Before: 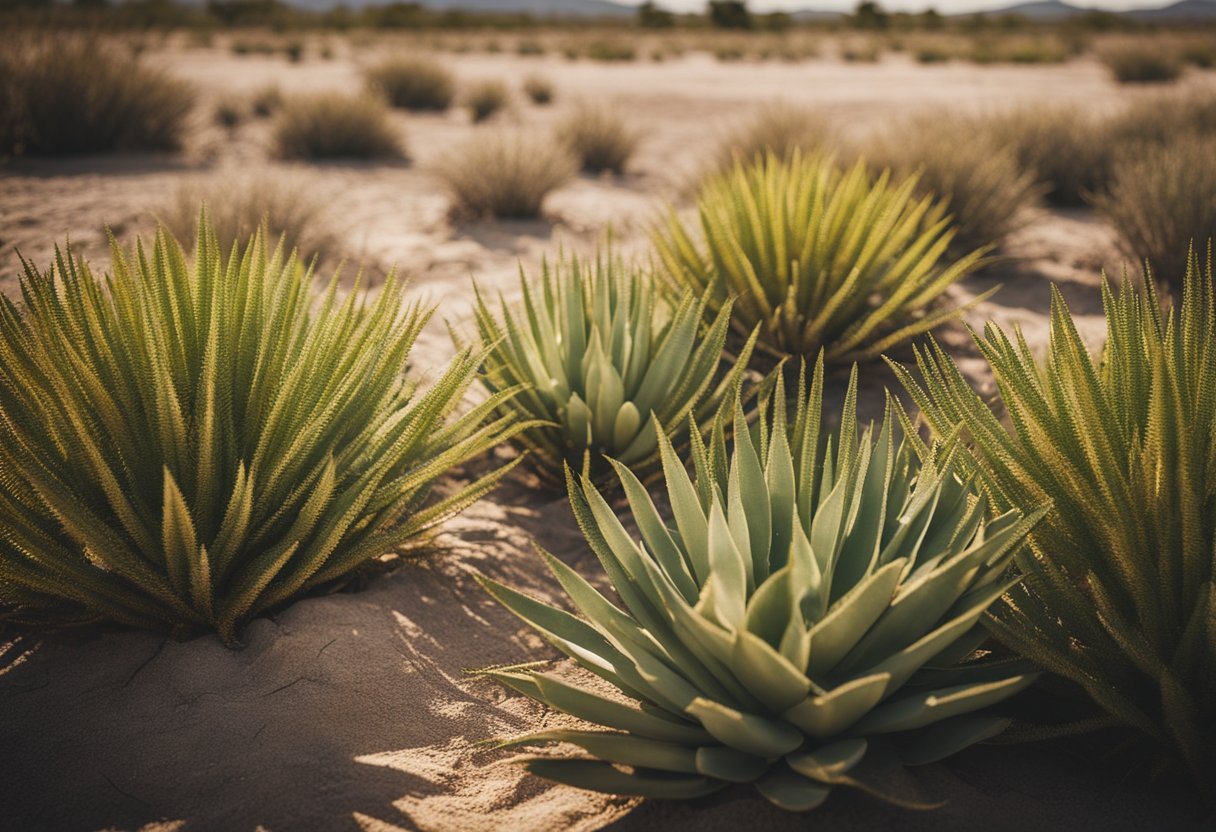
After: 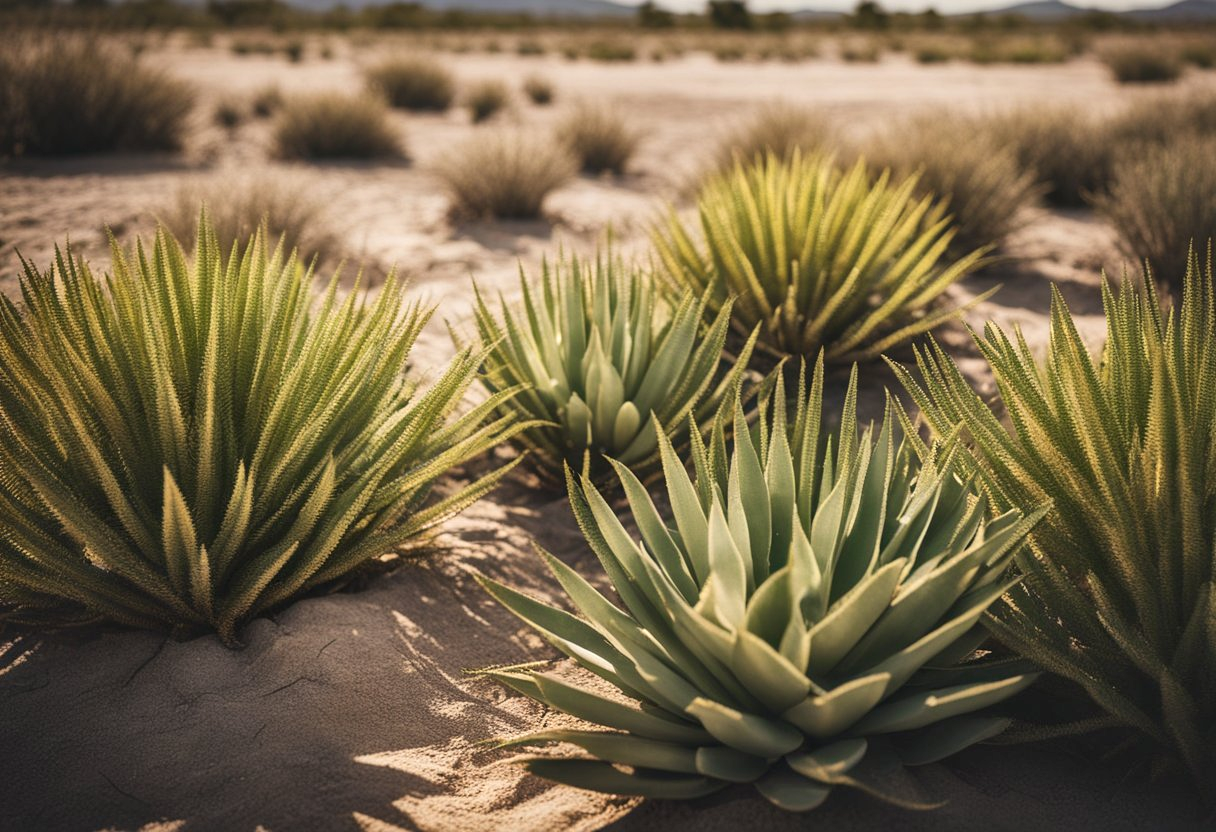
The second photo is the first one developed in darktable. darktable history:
color zones: curves: ch0 [(0.004, 0.388) (0.125, 0.392) (0.25, 0.404) (0.375, 0.5) (0.5, 0.5) (0.625, 0.5) (0.75, 0.5) (0.875, 0.5)]; ch1 [(0, 0.5) (0.125, 0.5) (0.25, 0.5) (0.375, 0.124) (0.524, 0.124) (0.645, 0.128) (0.789, 0.132) (0.914, 0.096) (0.998, 0.068)], mix -136.82%
shadows and highlights: shadows 31.71, highlights -32.33, soften with gaussian
local contrast: mode bilateral grid, contrast 20, coarseness 50, detail 130%, midtone range 0.2
